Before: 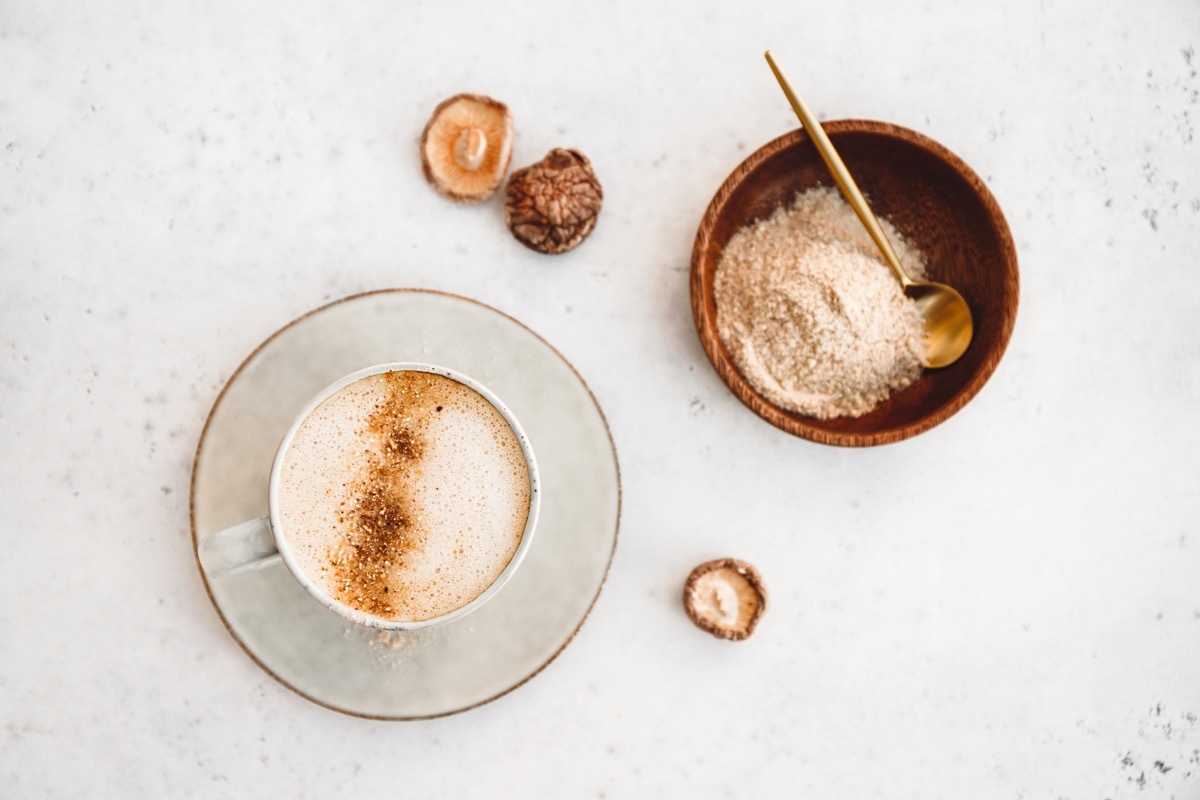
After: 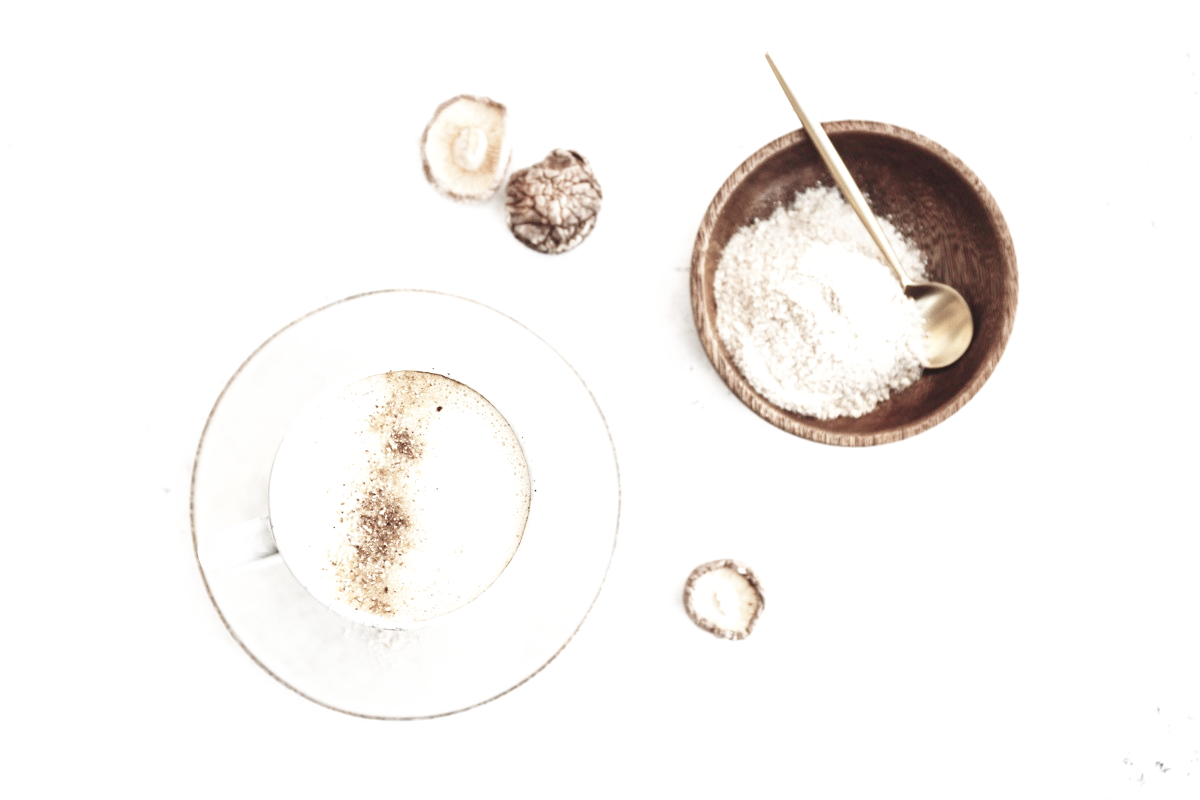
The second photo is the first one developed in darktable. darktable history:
color zones: curves: ch1 [(0, 0.34) (0.143, 0.164) (0.286, 0.152) (0.429, 0.176) (0.571, 0.173) (0.714, 0.188) (0.857, 0.199) (1, 0.34)]
base curve: curves: ch0 [(0, 0) (0.008, 0.007) (0.022, 0.029) (0.048, 0.089) (0.092, 0.197) (0.191, 0.399) (0.275, 0.534) (0.357, 0.65) (0.477, 0.78) (0.542, 0.833) (0.799, 0.973) (1, 1)], preserve colors none
exposure: black level correction 0, exposure 0.7 EV, compensate exposure bias true, compensate highlight preservation false
